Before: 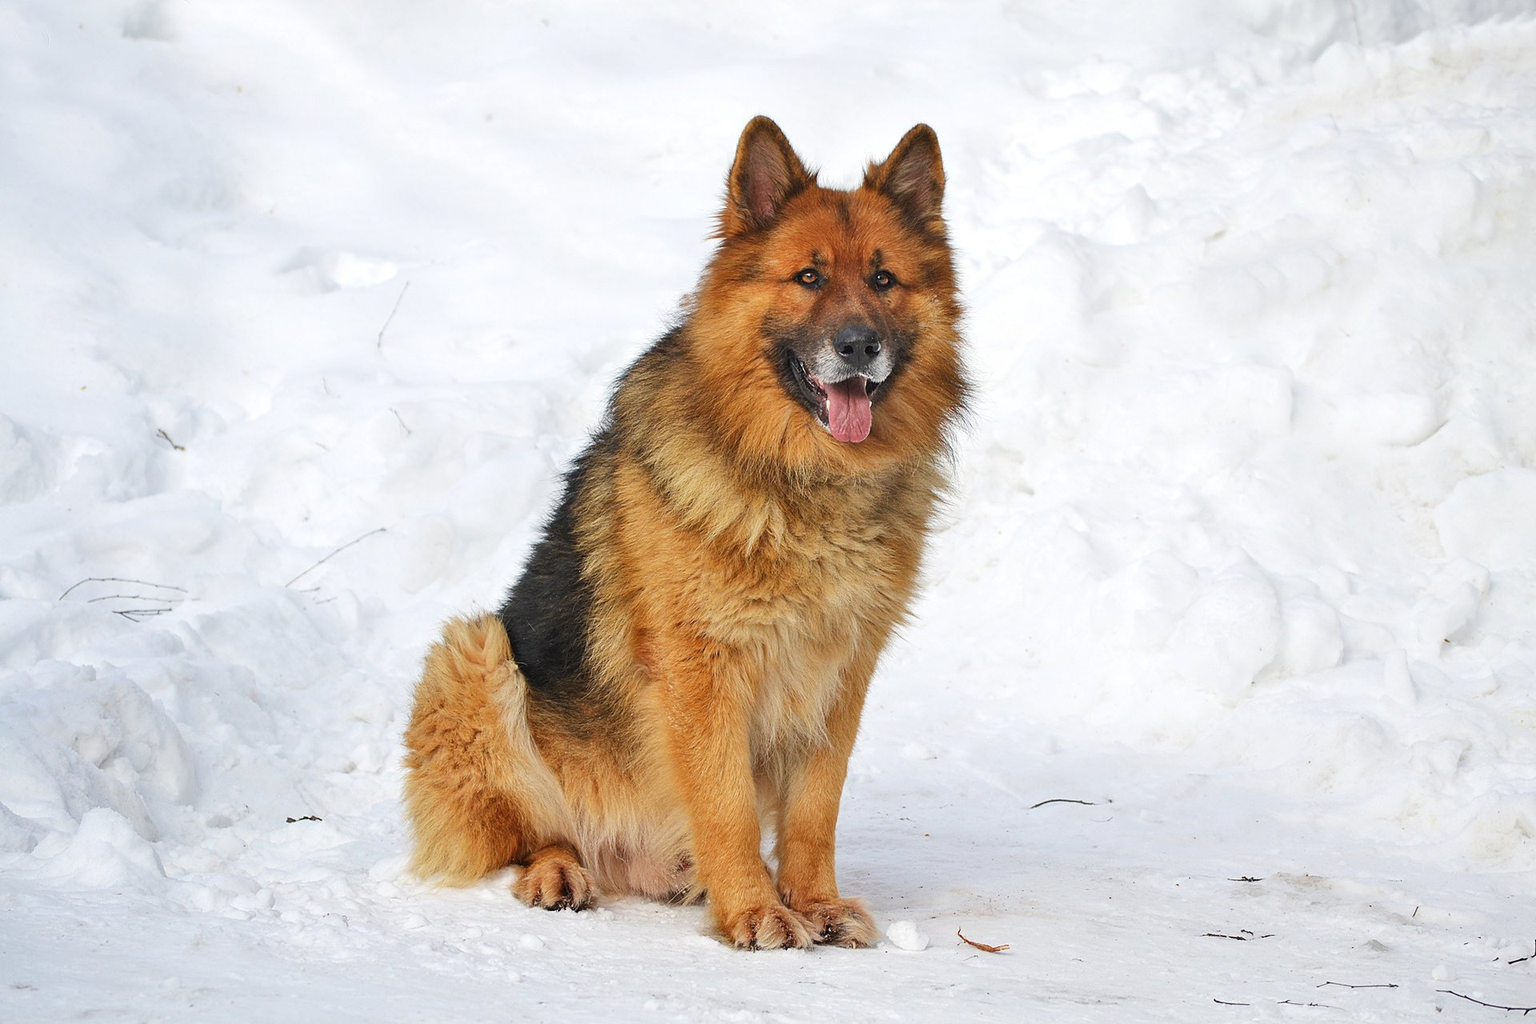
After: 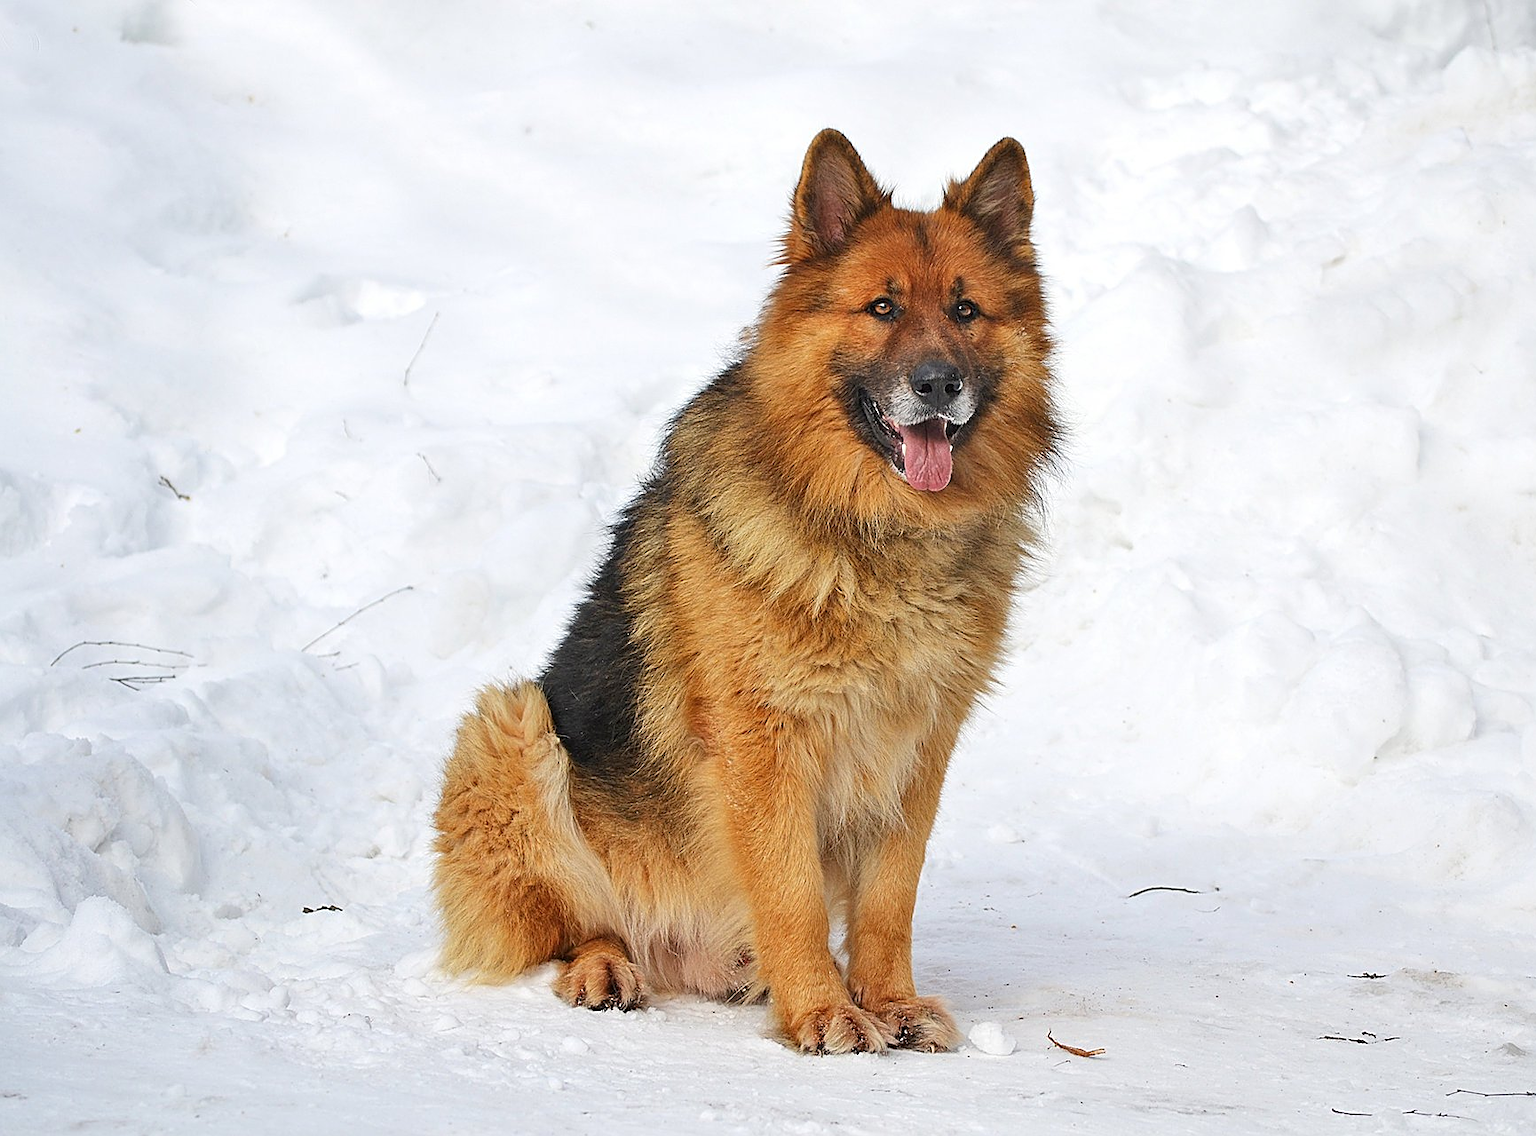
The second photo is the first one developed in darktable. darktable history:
crop and rotate: left 0.925%, right 8.933%
sharpen: on, module defaults
